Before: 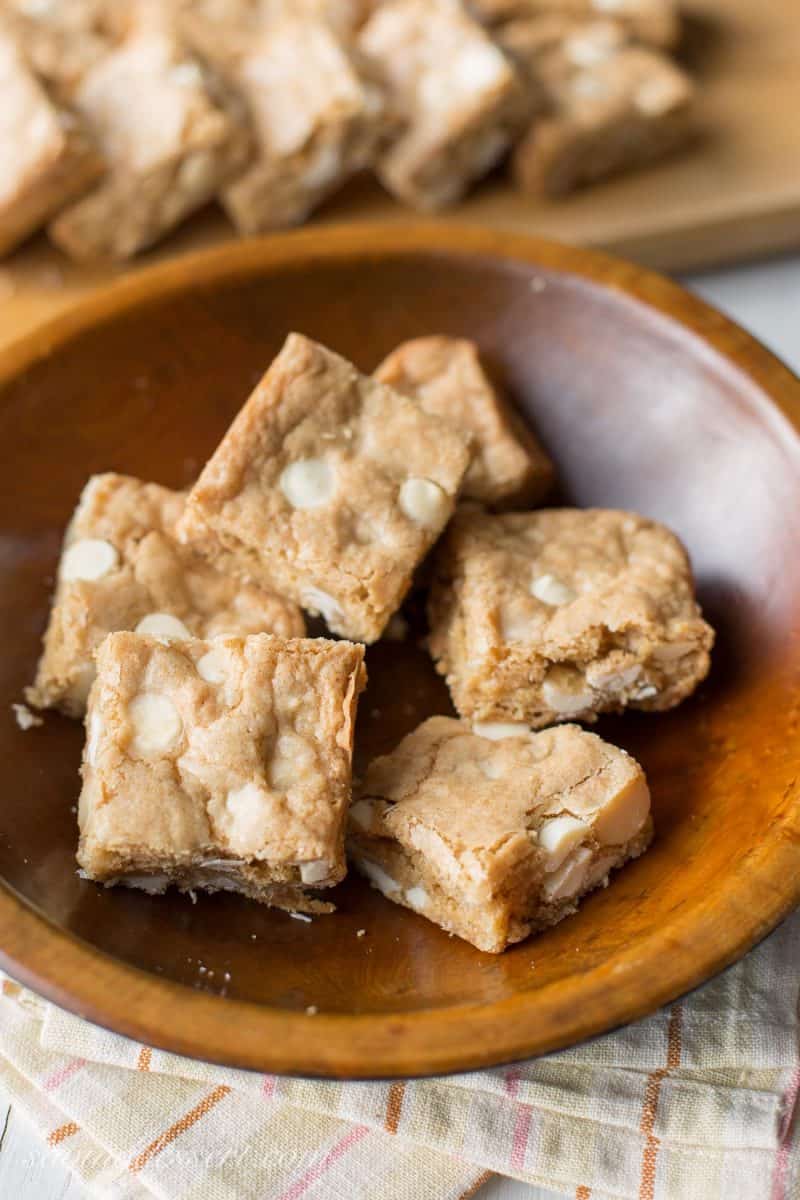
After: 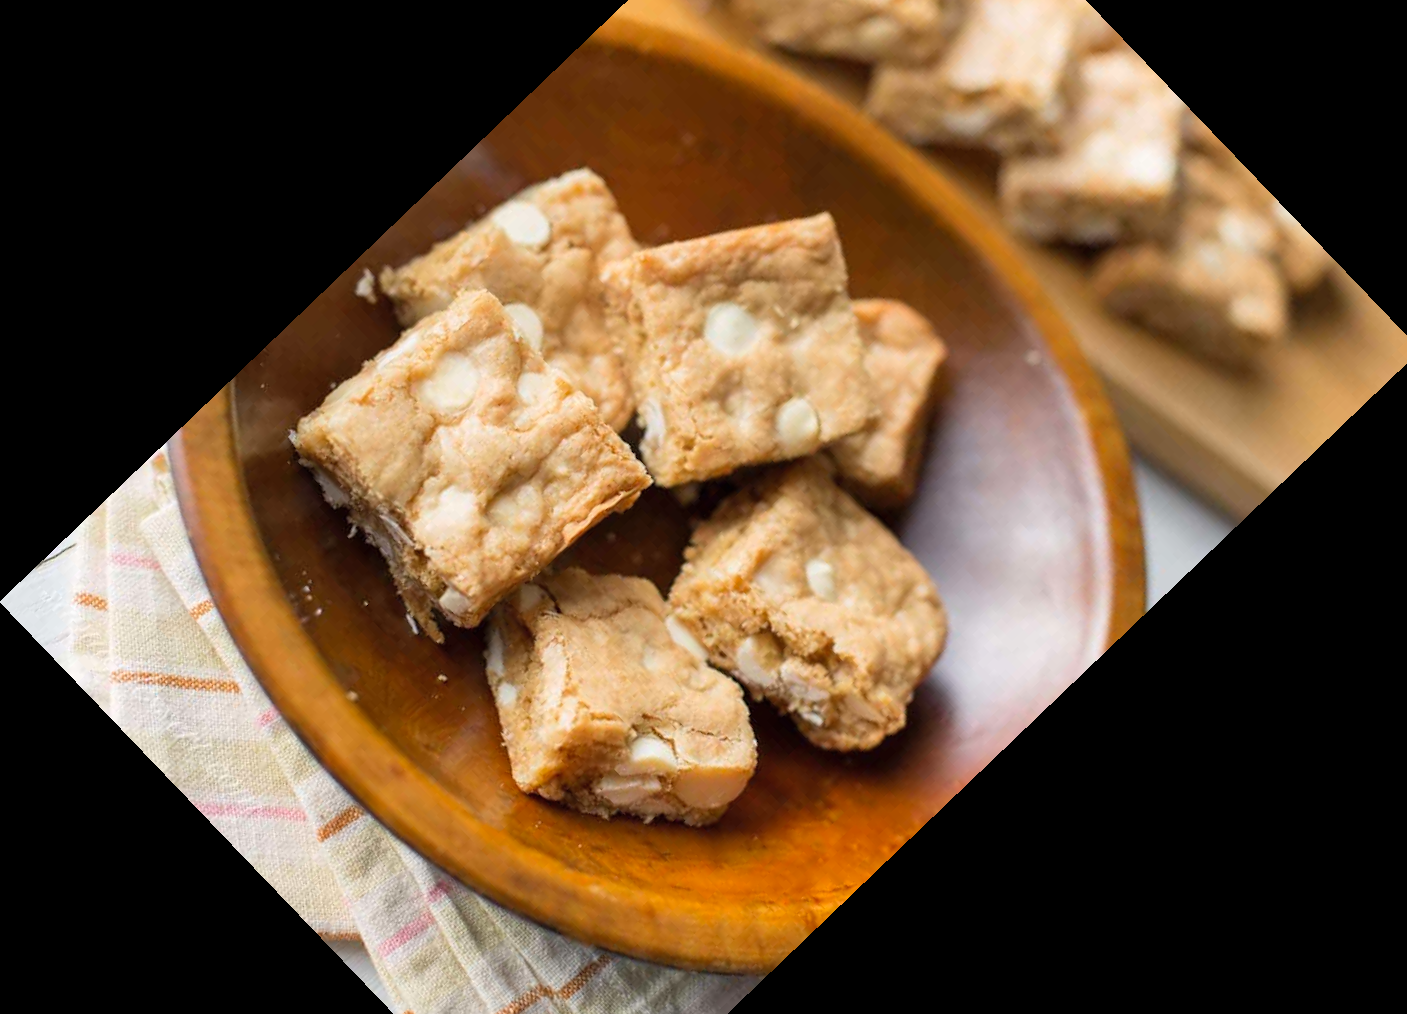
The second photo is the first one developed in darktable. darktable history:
contrast brightness saturation: contrast 0.03, brightness 0.06, saturation 0.13
crop and rotate: angle -46.26°, top 16.234%, right 0.912%, bottom 11.704%
